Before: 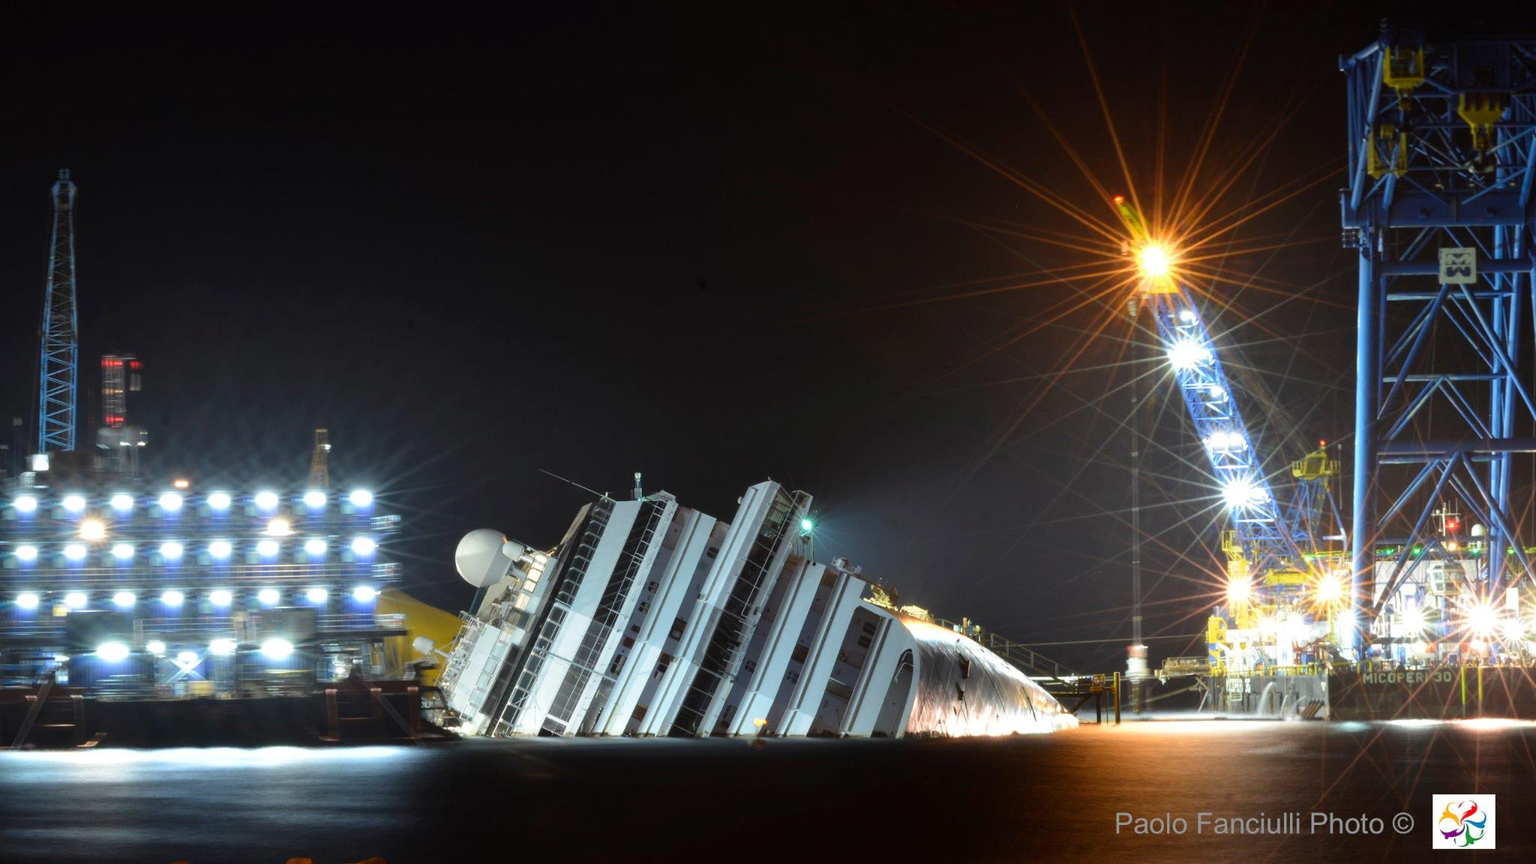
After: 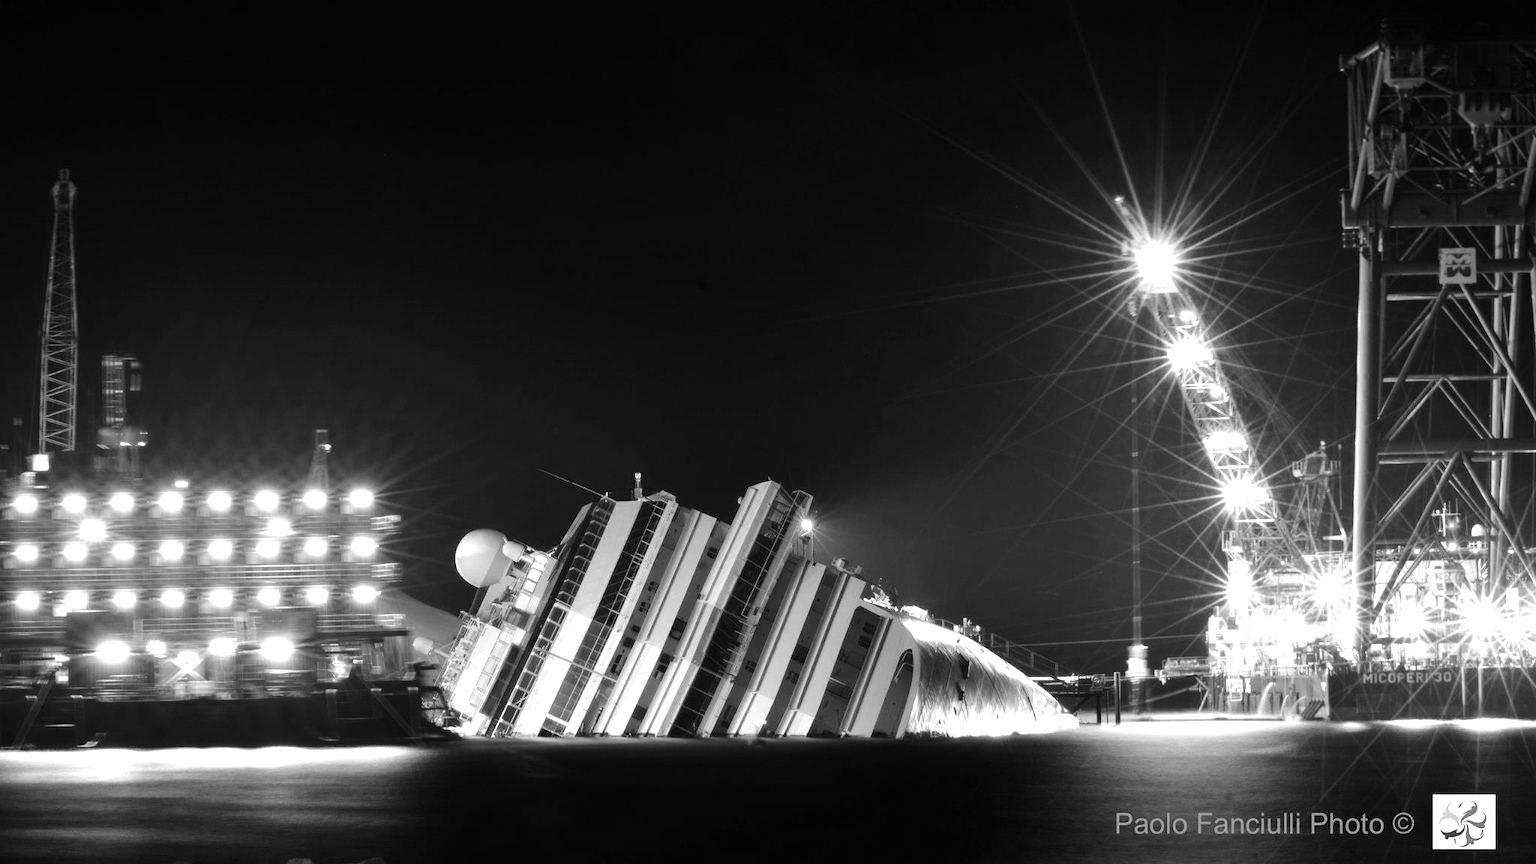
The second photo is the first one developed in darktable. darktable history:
tone equalizer: -8 EV -0.417 EV, -7 EV -0.389 EV, -6 EV -0.333 EV, -5 EV -0.222 EV, -3 EV 0.222 EV, -2 EV 0.333 EV, -1 EV 0.389 EV, +0 EV 0.417 EV, edges refinement/feathering 500, mask exposure compensation -1.57 EV, preserve details no
monochrome: on, module defaults
